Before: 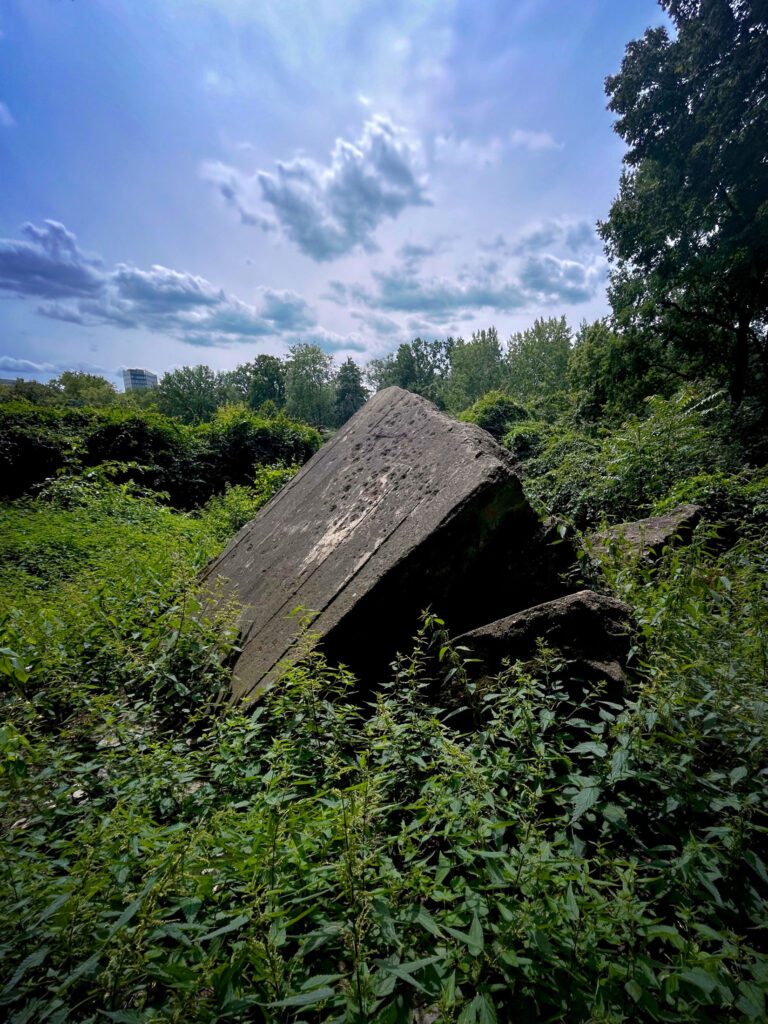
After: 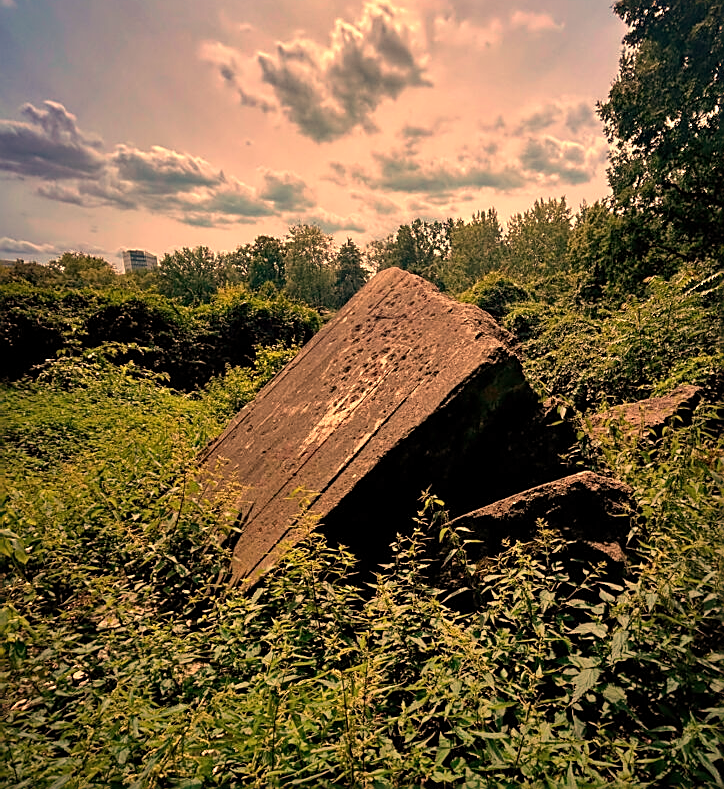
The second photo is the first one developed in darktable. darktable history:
sharpen: amount 0.75
crop and rotate: angle 0.03°, top 11.643%, right 5.651%, bottom 11.189%
white balance: red 1.467, blue 0.684
shadows and highlights: shadows 43.71, white point adjustment -1.46, soften with gaussian
